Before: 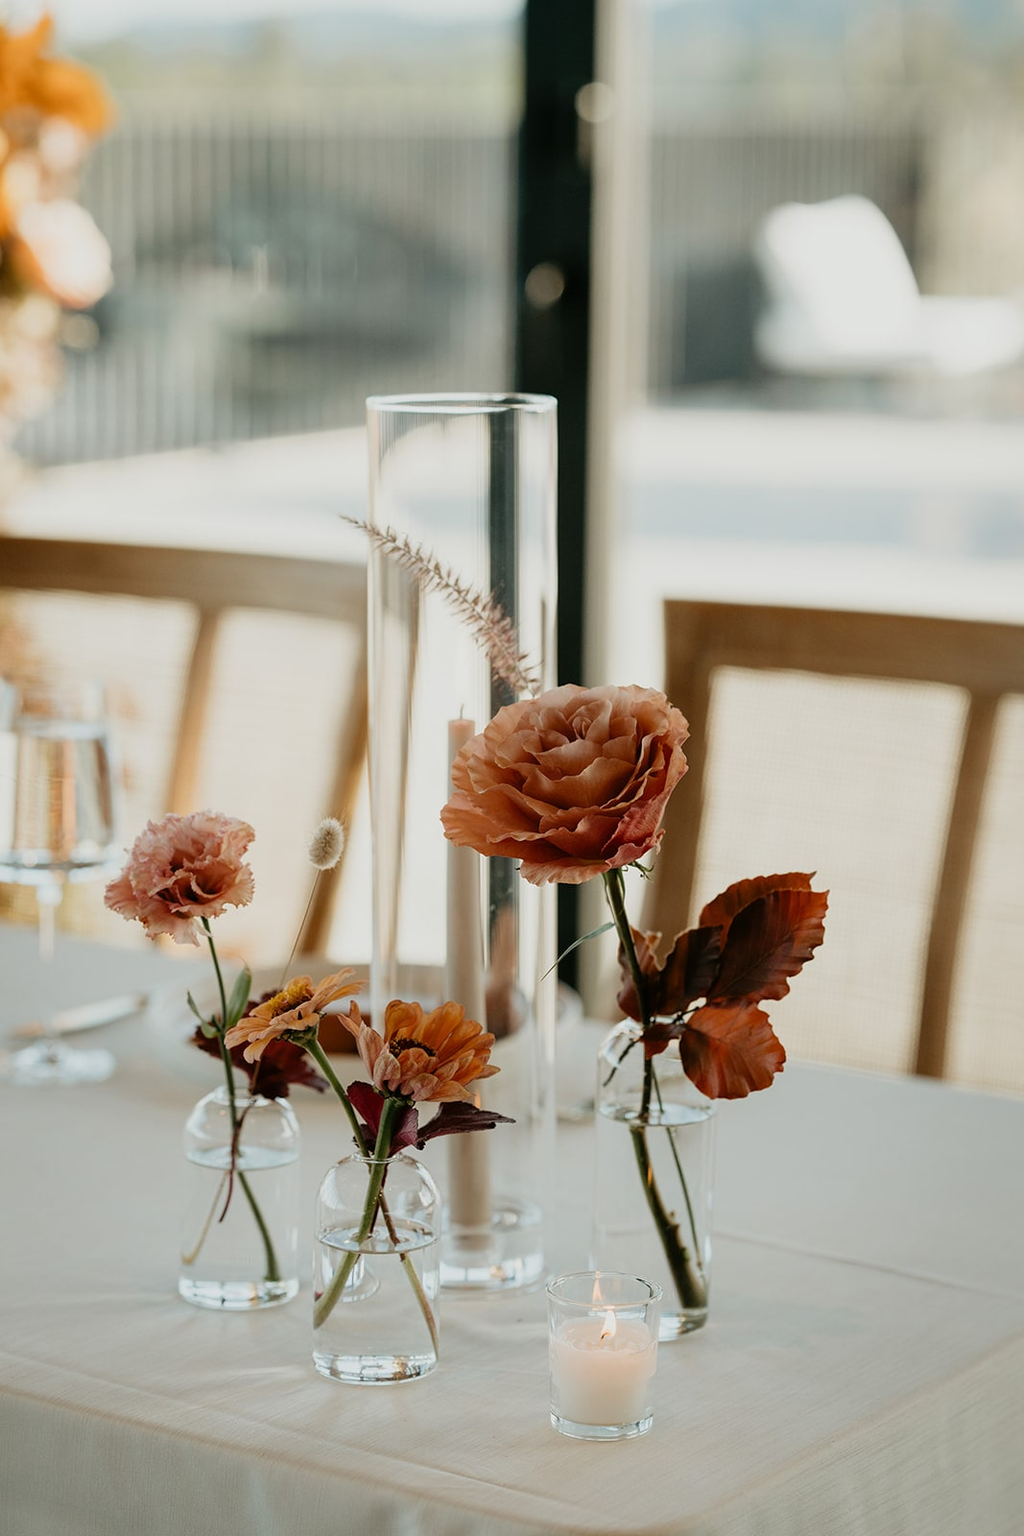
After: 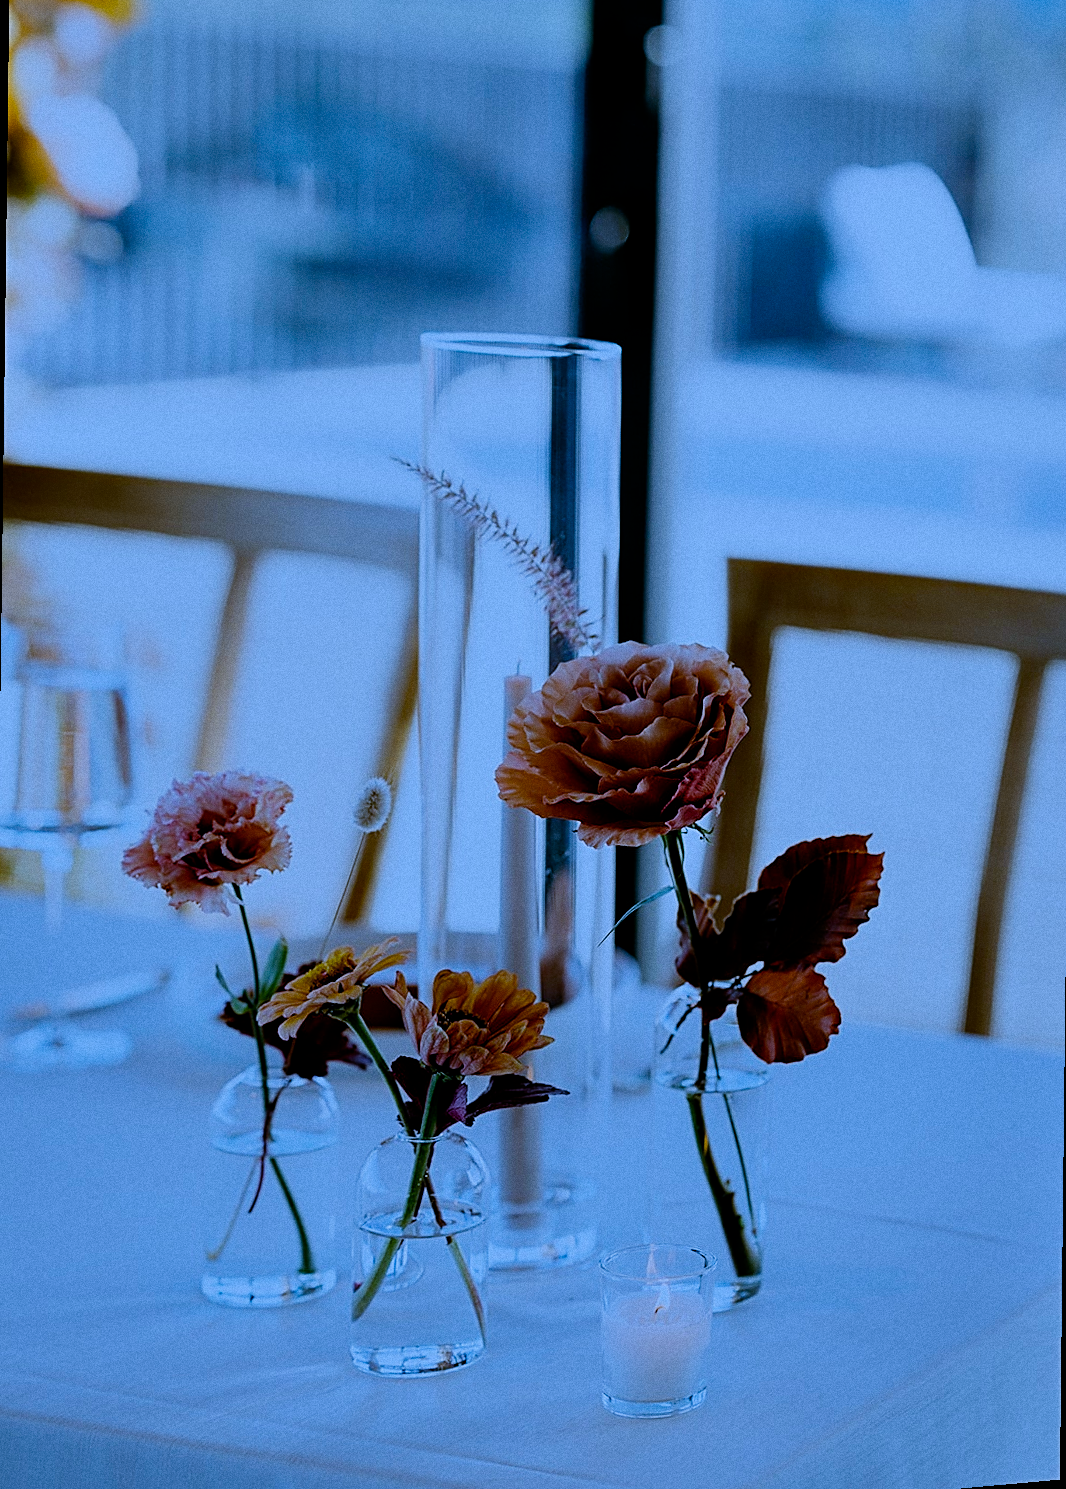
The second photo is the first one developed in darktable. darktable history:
sharpen: on, module defaults
contrast brightness saturation: contrast 0.05
rotate and perspective: rotation 0.679°, lens shift (horizontal) 0.136, crop left 0.009, crop right 0.991, crop top 0.078, crop bottom 0.95
shadows and highlights: shadows 35, highlights -35, soften with gaussian
filmic rgb: middle gray luminance 29%, black relative exposure -10.3 EV, white relative exposure 5.5 EV, threshold 6 EV, target black luminance 0%, hardness 3.95, latitude 2.04%, contrast 1.132, highlights saturation mix 5%, shadows ↔ highlights balance 15.11%, add noise in highlights 0, preserve chrominance no, color science v3 (2019), use custom middle-gray values true, iterations of high-quality reconstruction 0, contrast in highlights soft, enable highlight reconstruction true
grain: coarseness 0.09 ISO
white balance: red 0.766, blue 1.537
color balance rgb: perceptual saturation grading › global saturation 30%, global vibrance 30%
